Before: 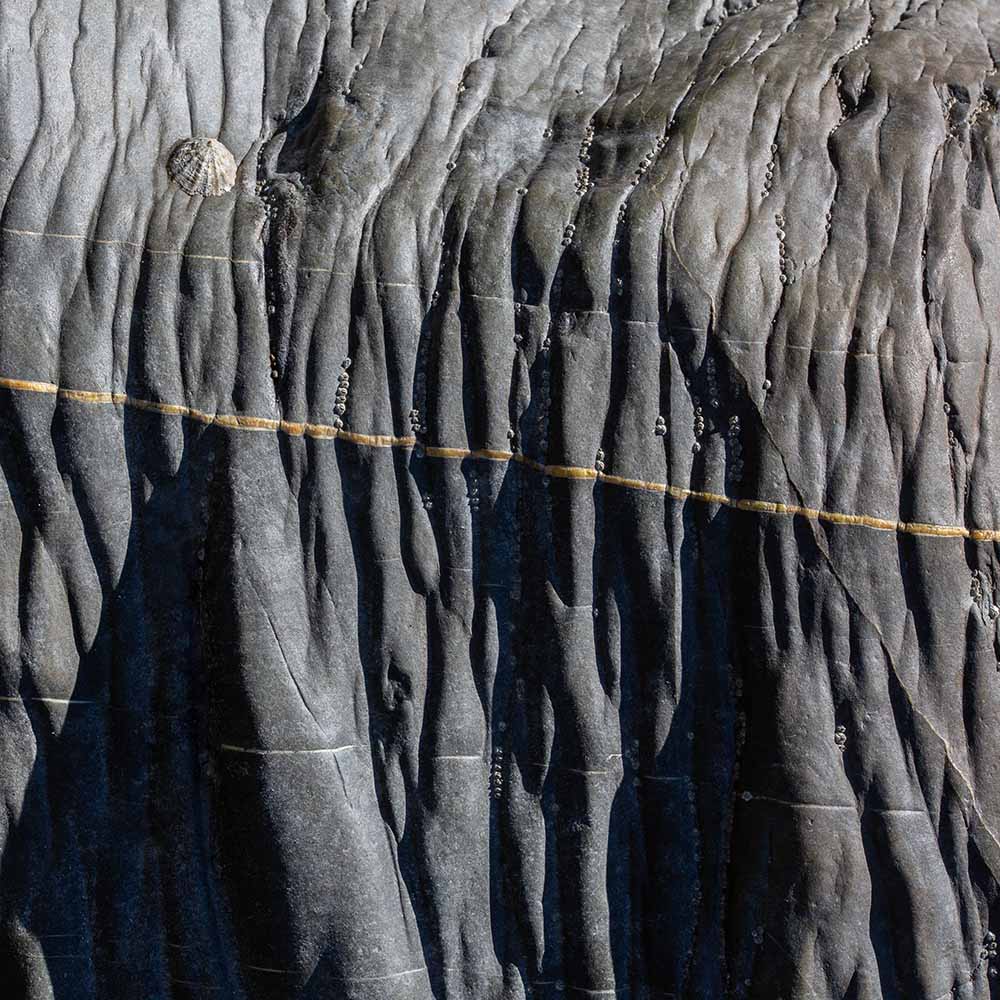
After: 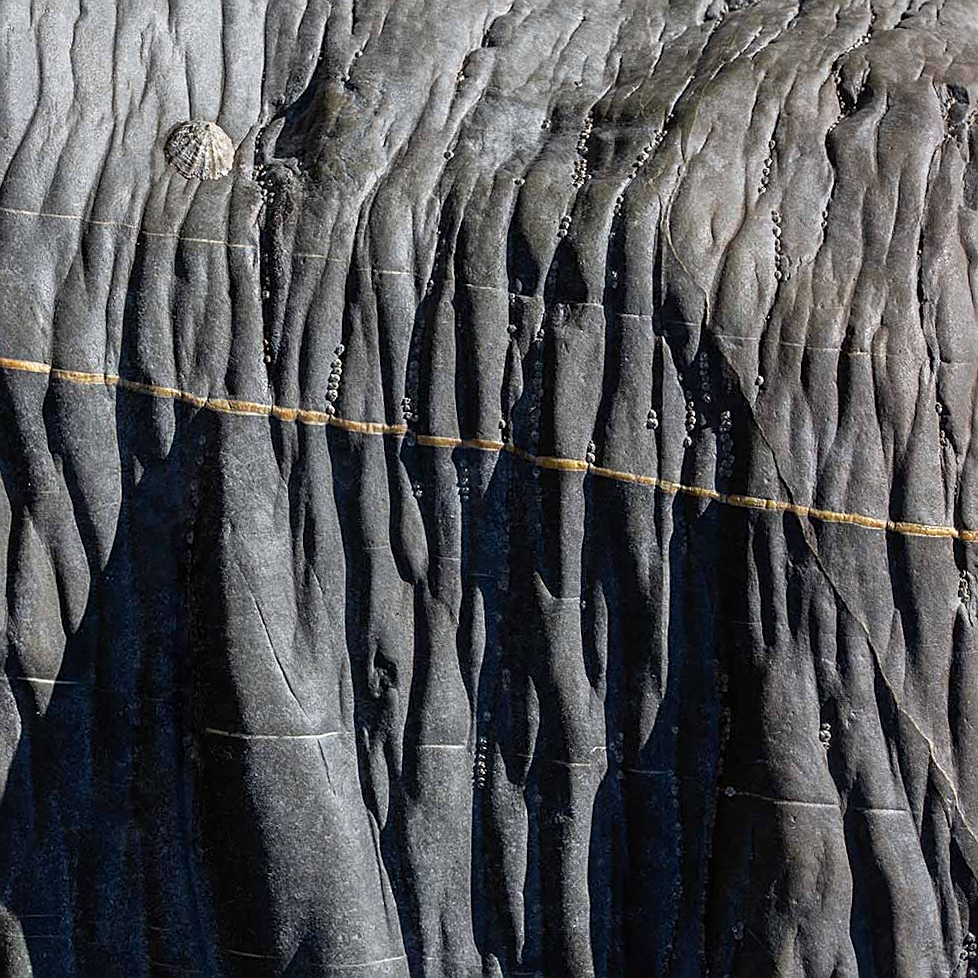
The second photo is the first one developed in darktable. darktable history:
sharpen: on, module defaults
crop and rotate: angle -1.29°
